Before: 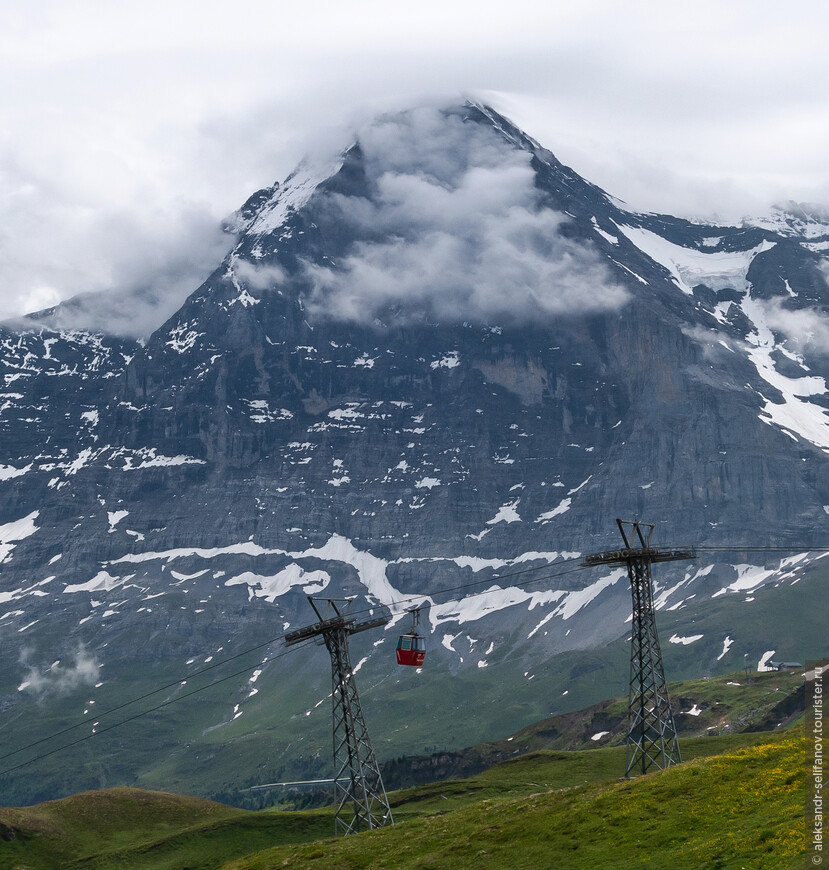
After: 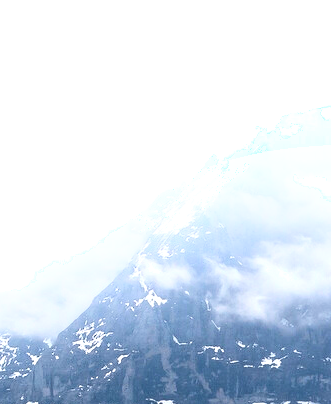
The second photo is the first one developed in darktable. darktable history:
crop and rotate: left 11.307%, top 0.095%, right 48.721%, bottom 53.416%
exposure: black level correction 0, exposure 1.18 EV, compensate highlight preservation false
shadows and highlights: shadows -52.61, highlights 85.37, soften with gaussian
color balance rgb: perceptual saturation grading › global saturation -1.951%, perceptual saturation grading › highlights -8.18%, perceptual saturation grading › mid-tones 7.862%, perceptual saturation grading › shadows 4.341%, global vibrance 20%
